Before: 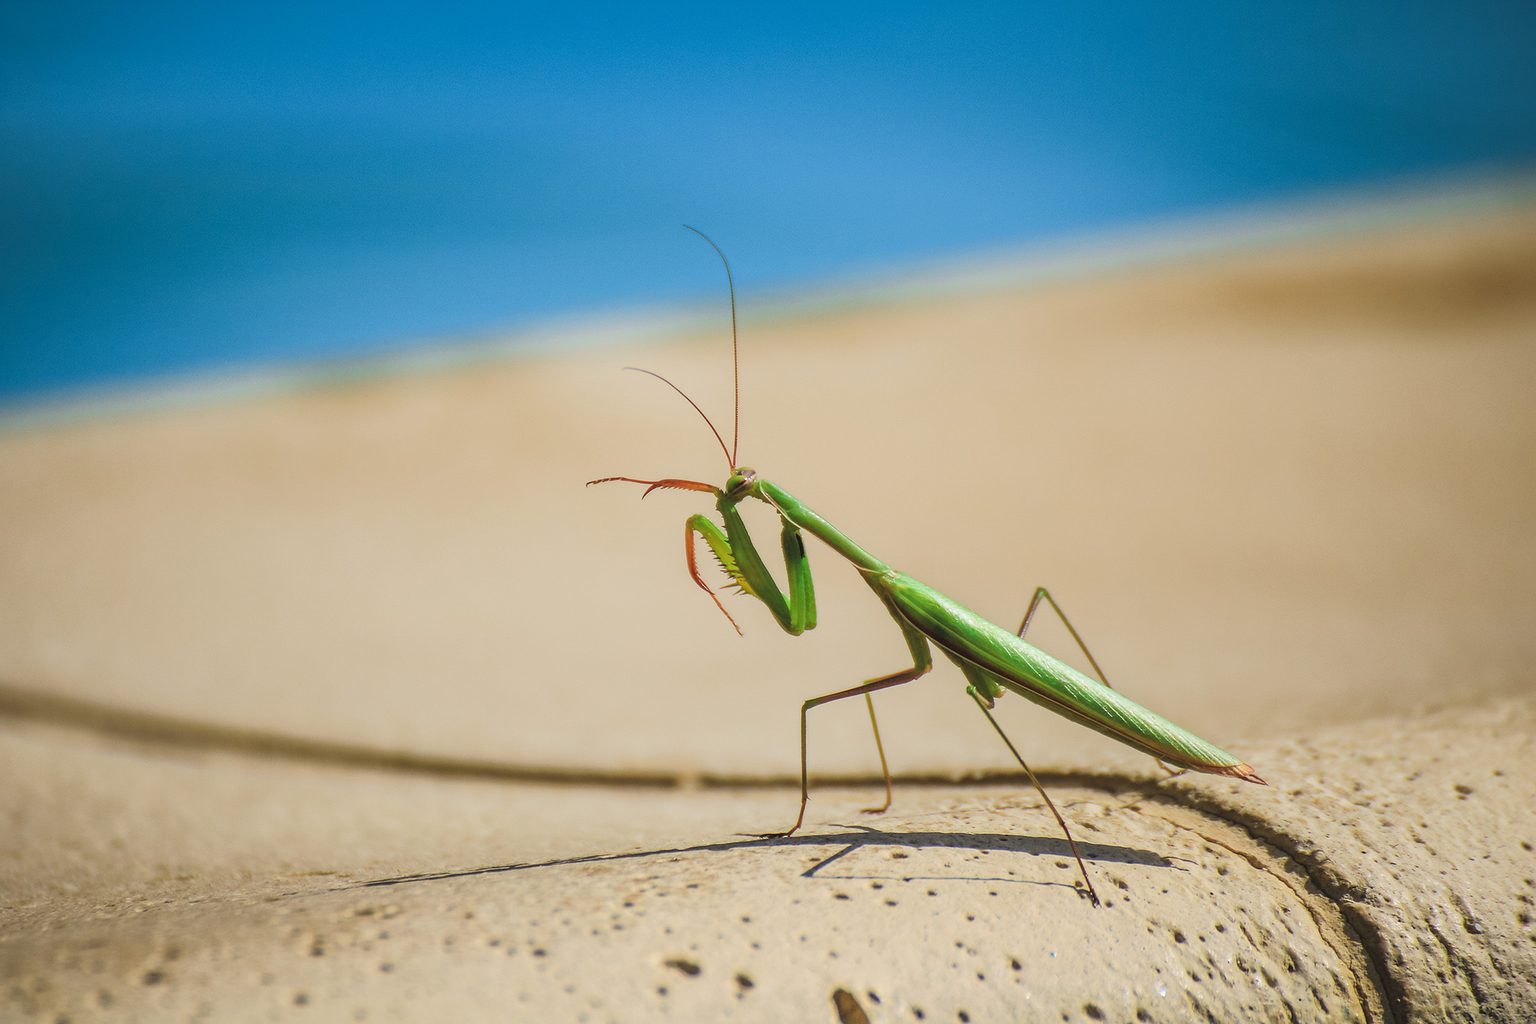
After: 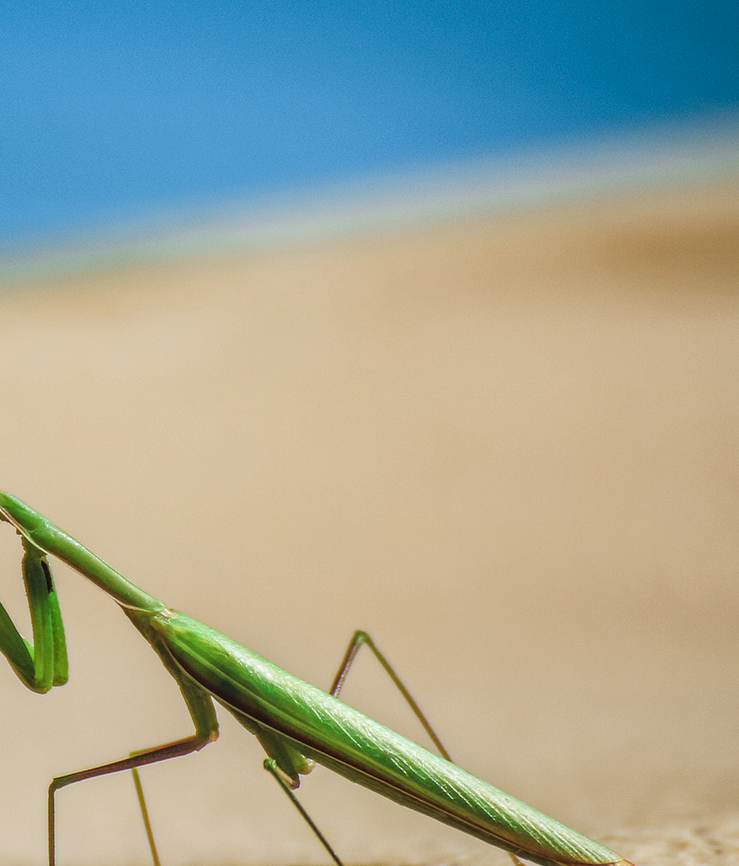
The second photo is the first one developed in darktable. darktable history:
crop and rotate: left 49.78%, top 10.121%, right 13.269%, bottom 24.874%
local contrast: on, module defaults
